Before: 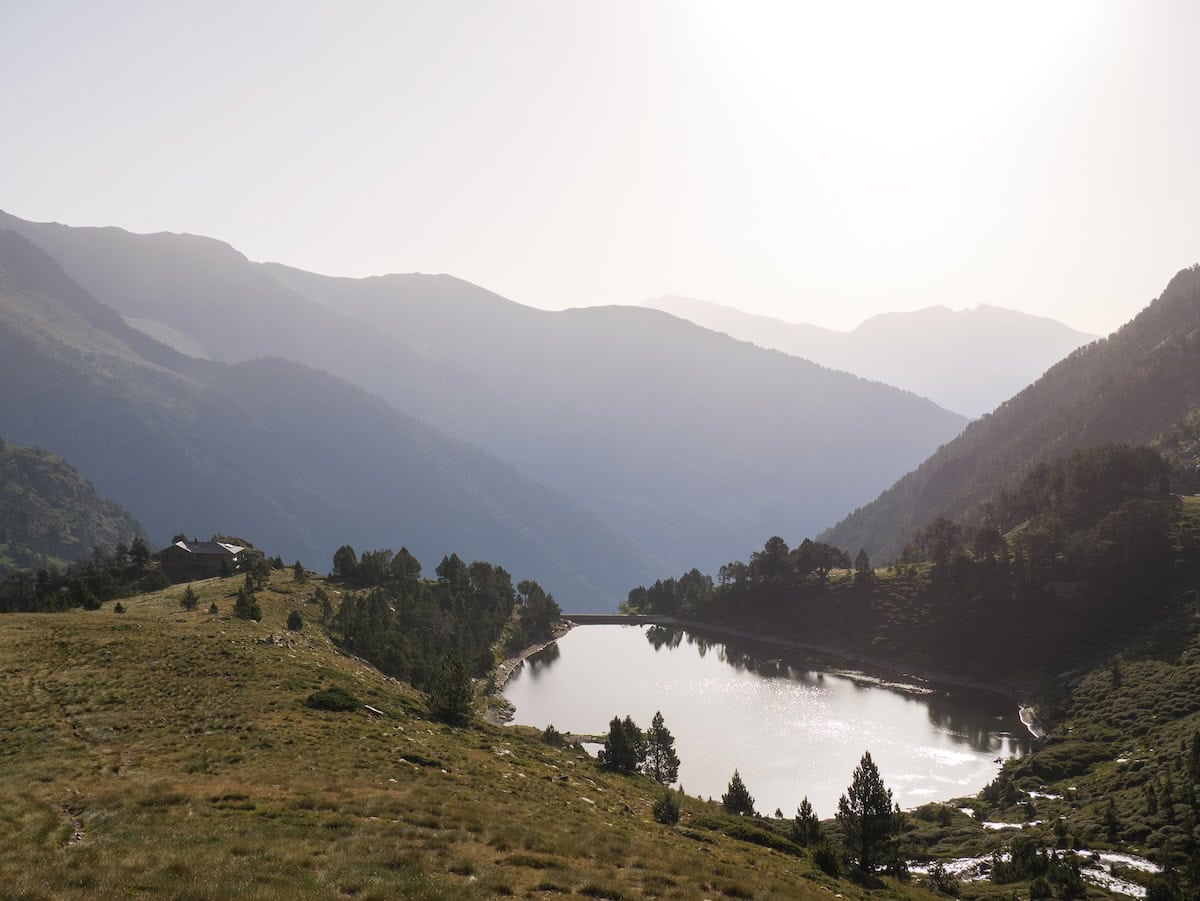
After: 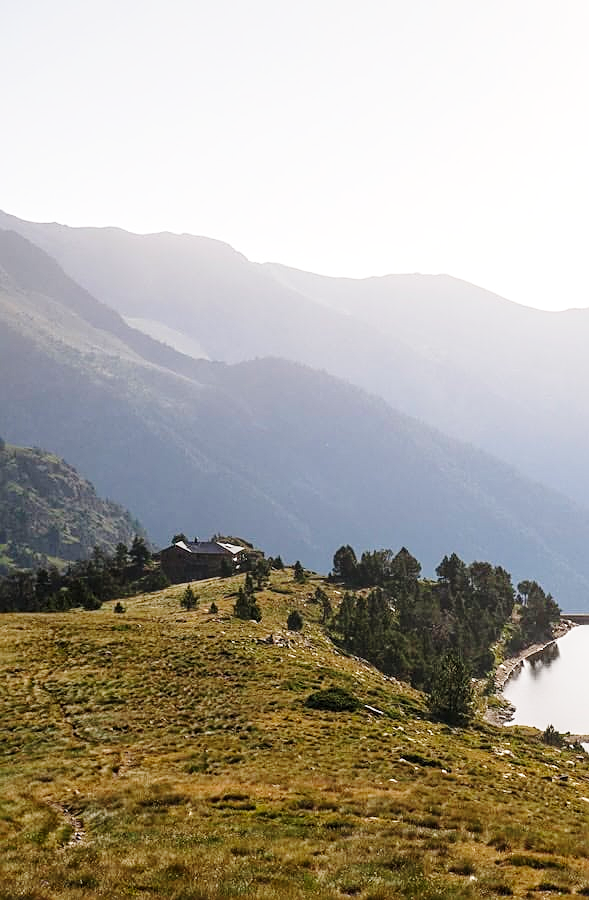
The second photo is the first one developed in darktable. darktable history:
base curve: curves: ch0 [(0, 0) (0.028, 0.03) (0.121, 0.232) (0.46, 0.748) (0.859, 0.968) (1, 1)], preserve colors none
crop and rotate: left 0%, top 0%, right 50.845%
sharpen: on, module defaults
local contrast: on, module defaults
